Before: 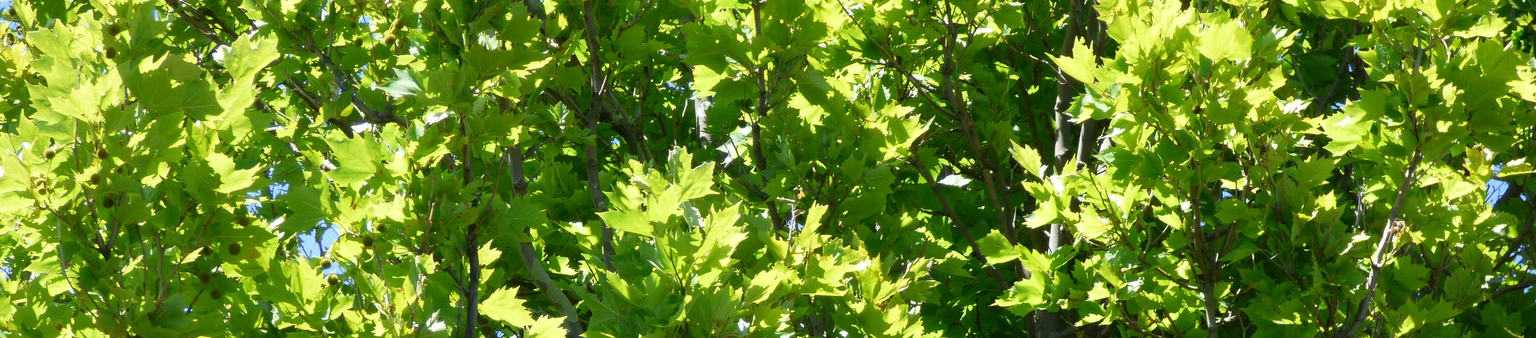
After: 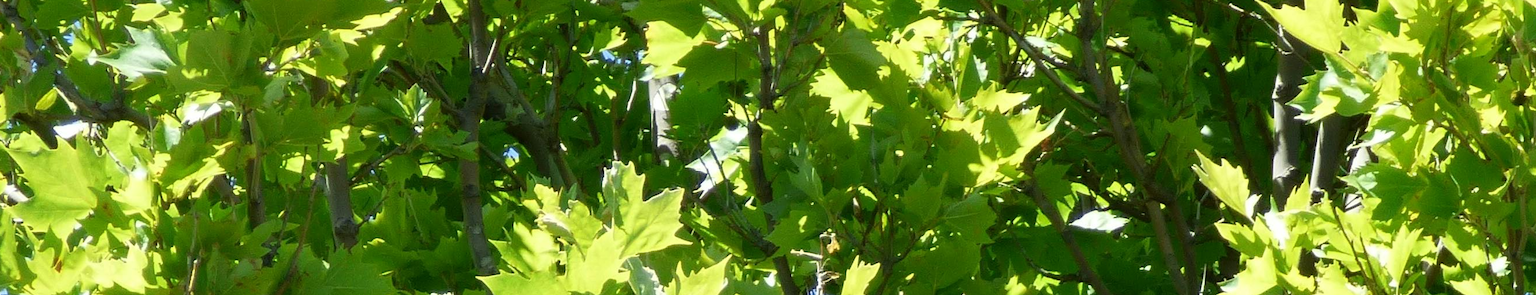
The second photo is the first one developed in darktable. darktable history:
crop: left 20.859%, top 15.731%, right 21.42%, bottom 33.818%
